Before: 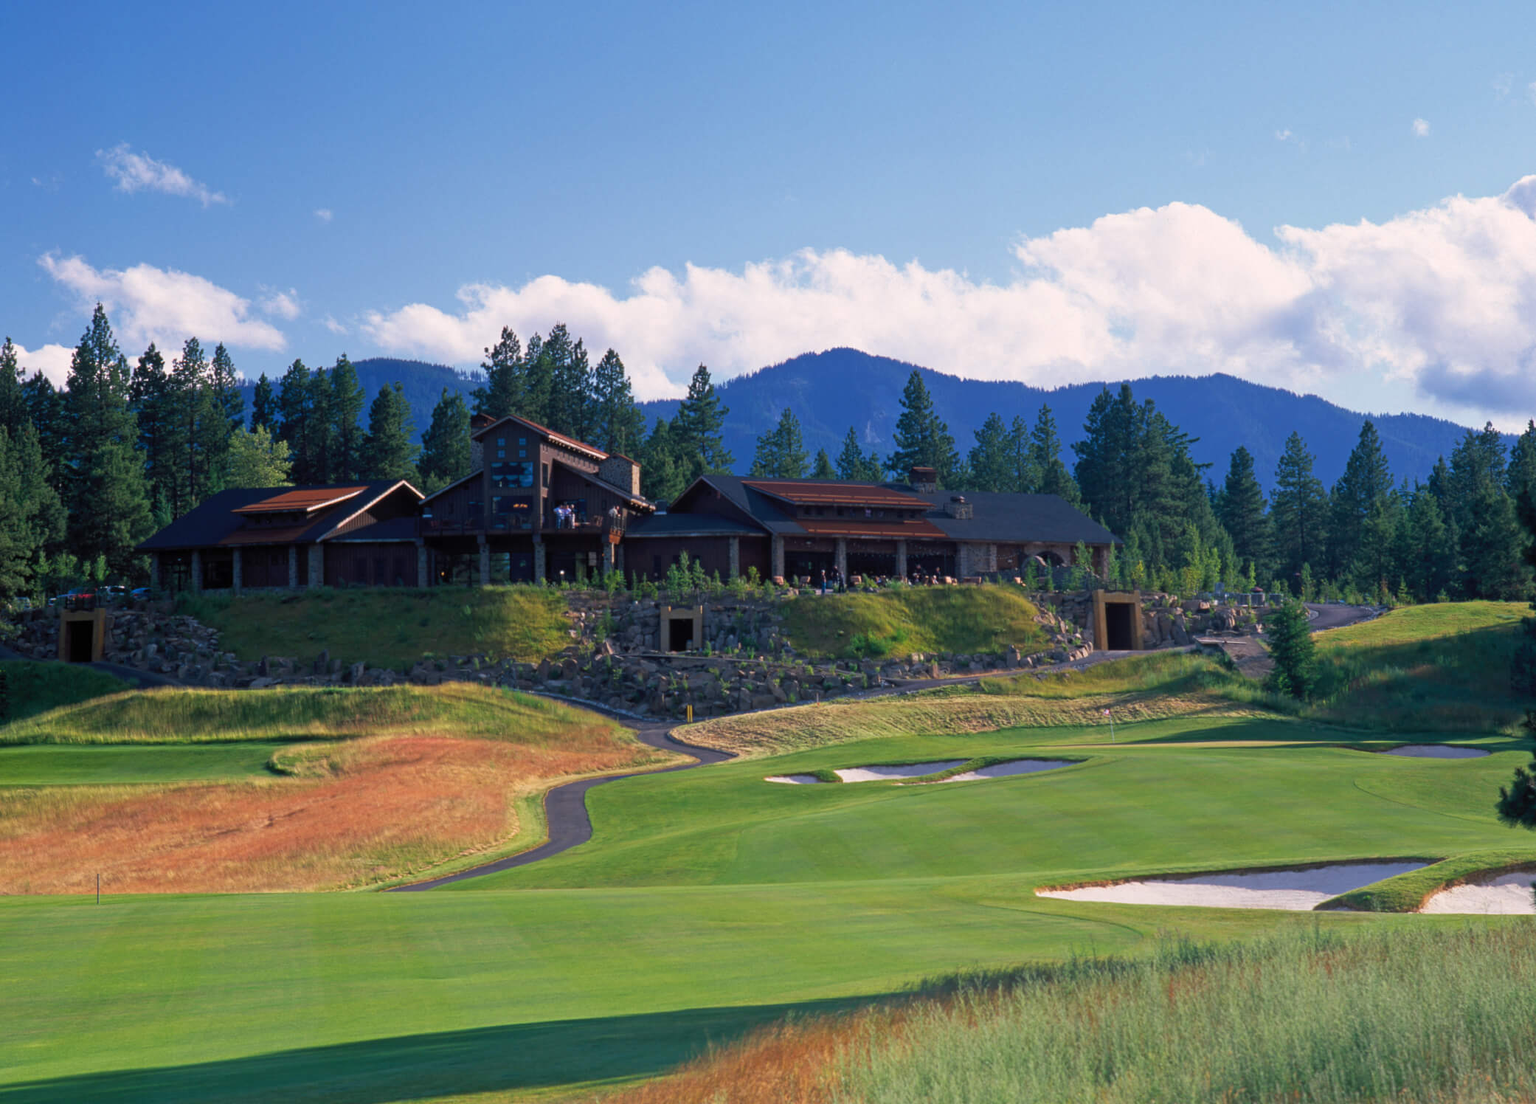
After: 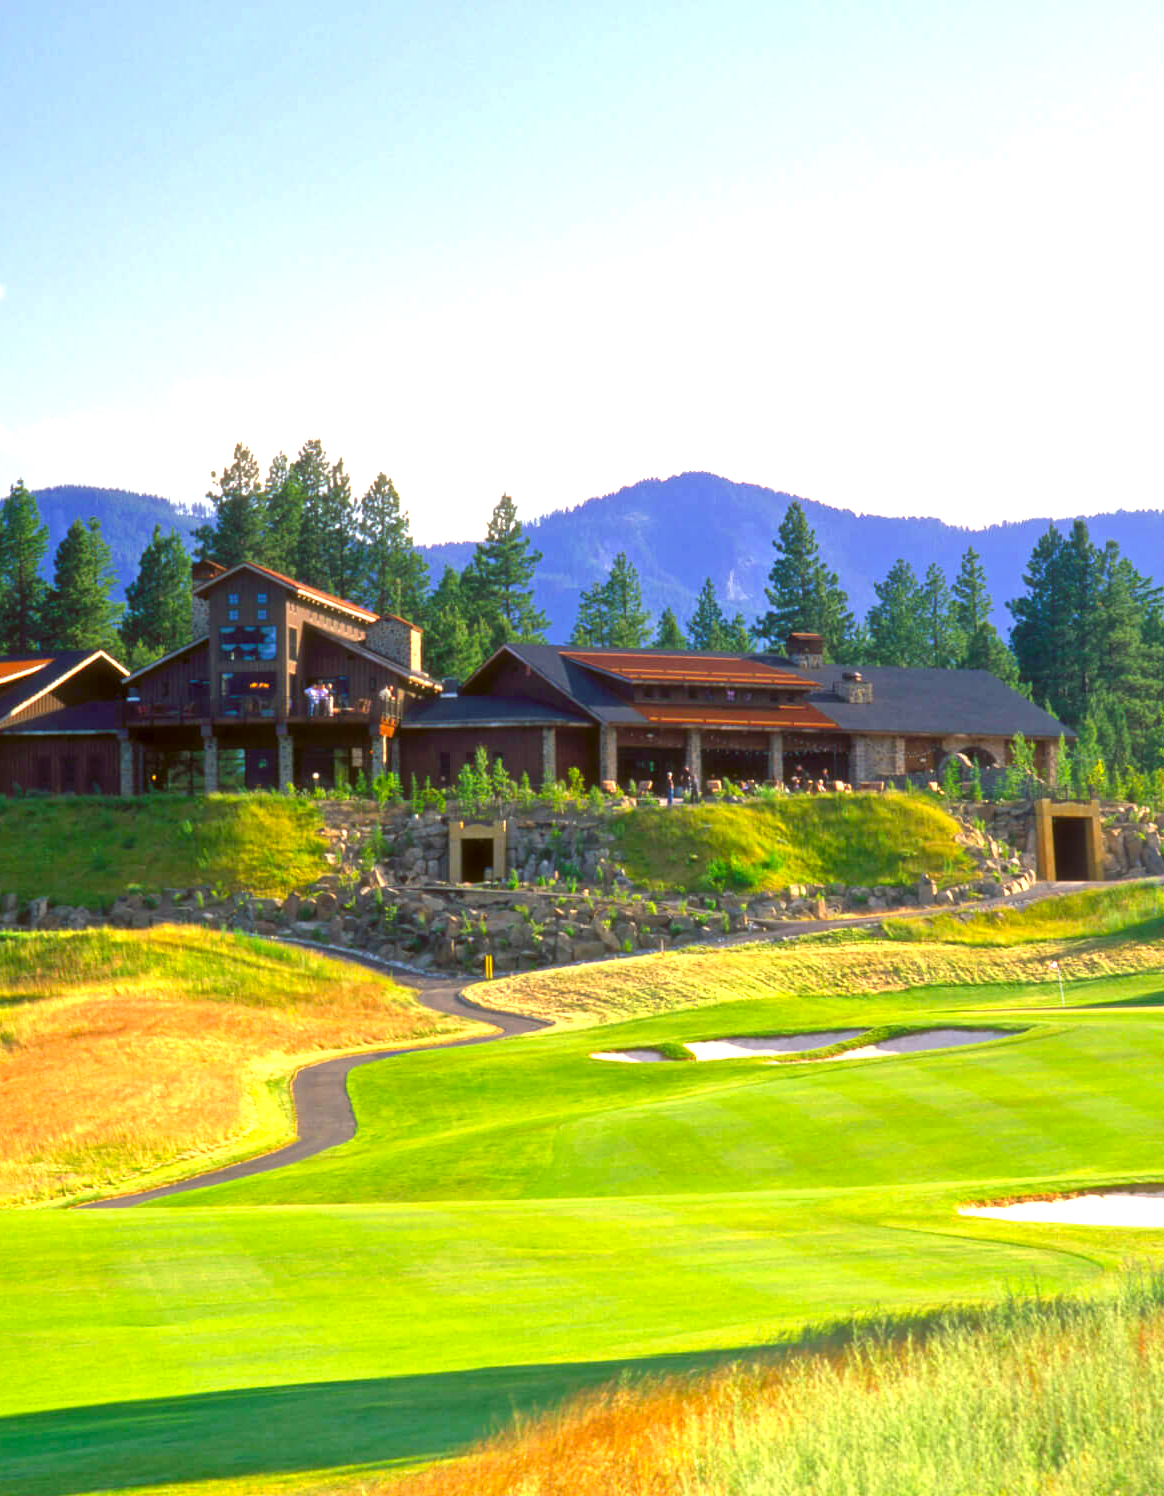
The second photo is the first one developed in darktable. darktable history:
exposure: black level correction 0, exposure 1.385 EV, compensate exposure bias true, compensate highlight preservation false
crop: left 21.465%, right 22.602%
local contrast: mode bilateral grid, contrast 19, coarseness 49, detail 120%, midtone range 0.2
haze removal: strength -0.105, compatibility mode true, adaptive false
color balance rgb: linear chroma grading › global chroma 15.079%, perceptual saturation grading › global saturation 20%, perceptual saturation grading › highlights -25.506%, perceptual saturation grading › shadows 49.963%
color correction: highlights a* 0.091, highlights b* 28.9, shadows a* -0.233, shadows b* 21.03
